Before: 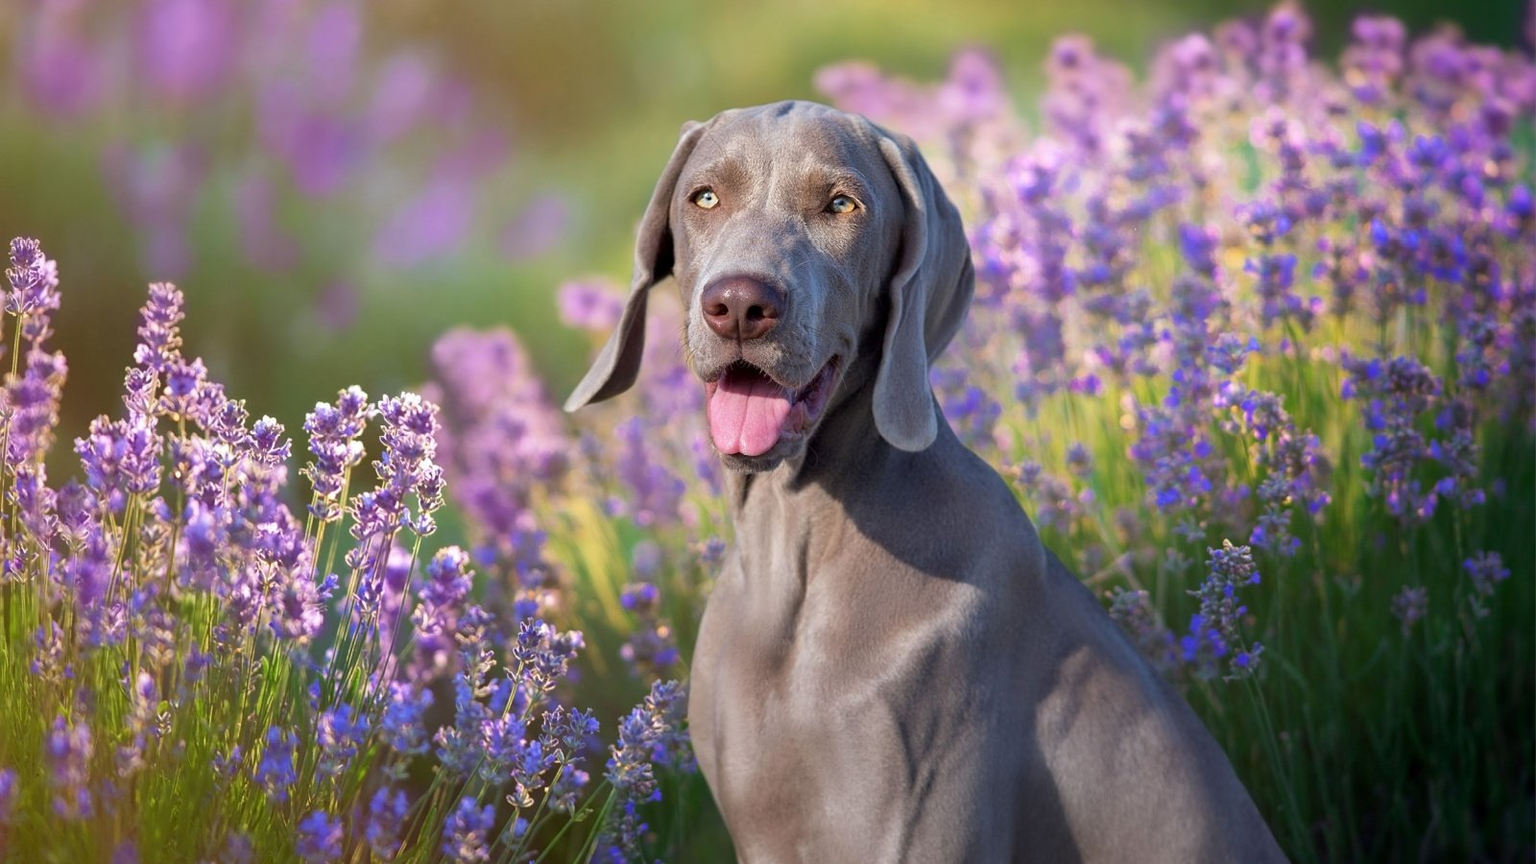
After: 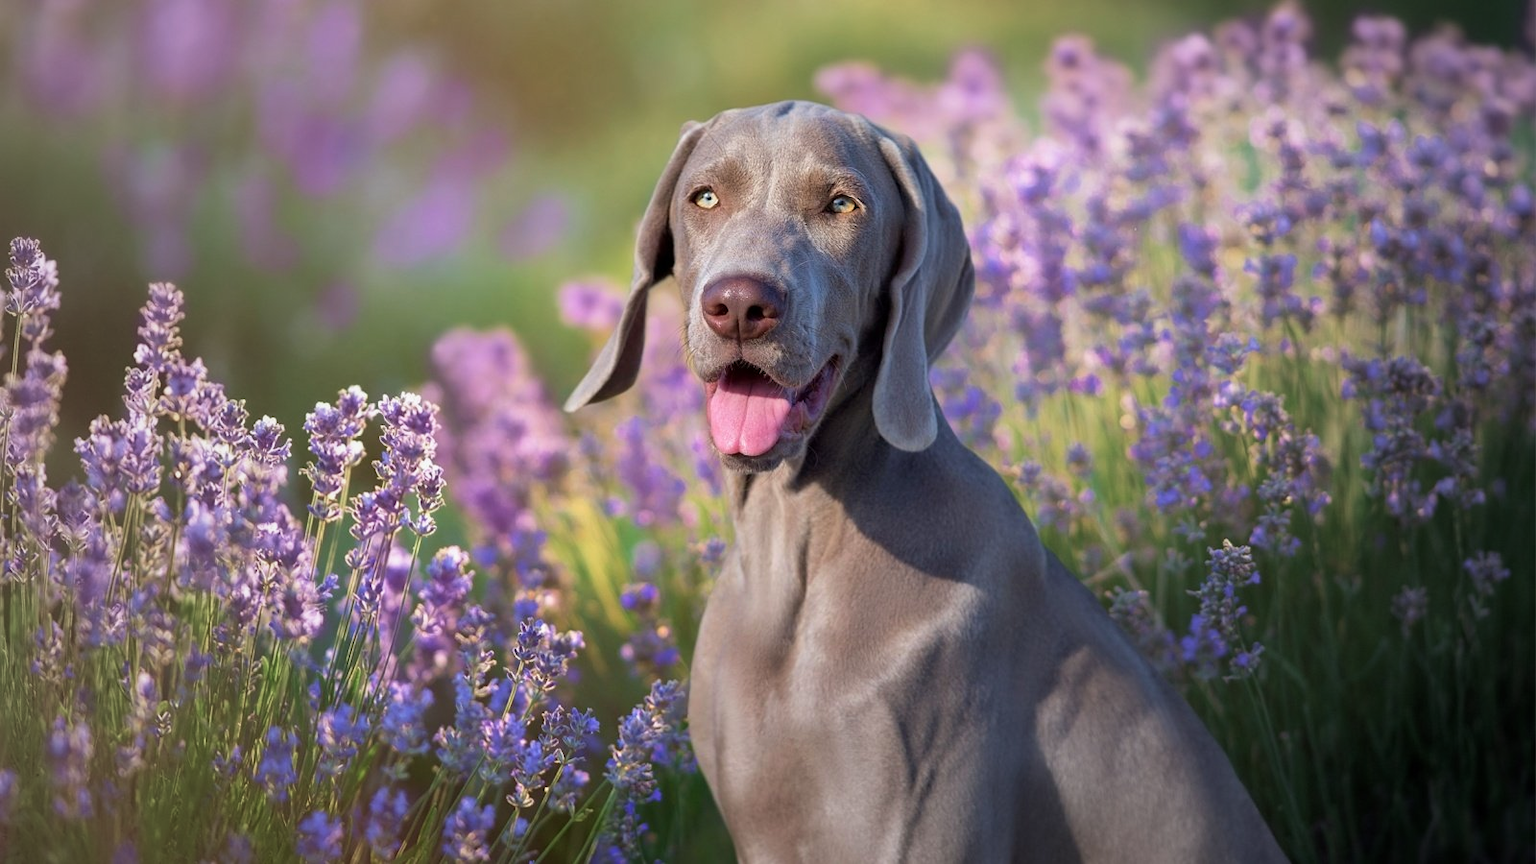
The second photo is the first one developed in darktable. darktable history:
vignetting: fall-off start 18.21%, fall-off radius 137.95%, brightness -0.207, center (-0.078, 0.066), width/height ratio 0.62, shape 0.59
velvia: strength 15%
